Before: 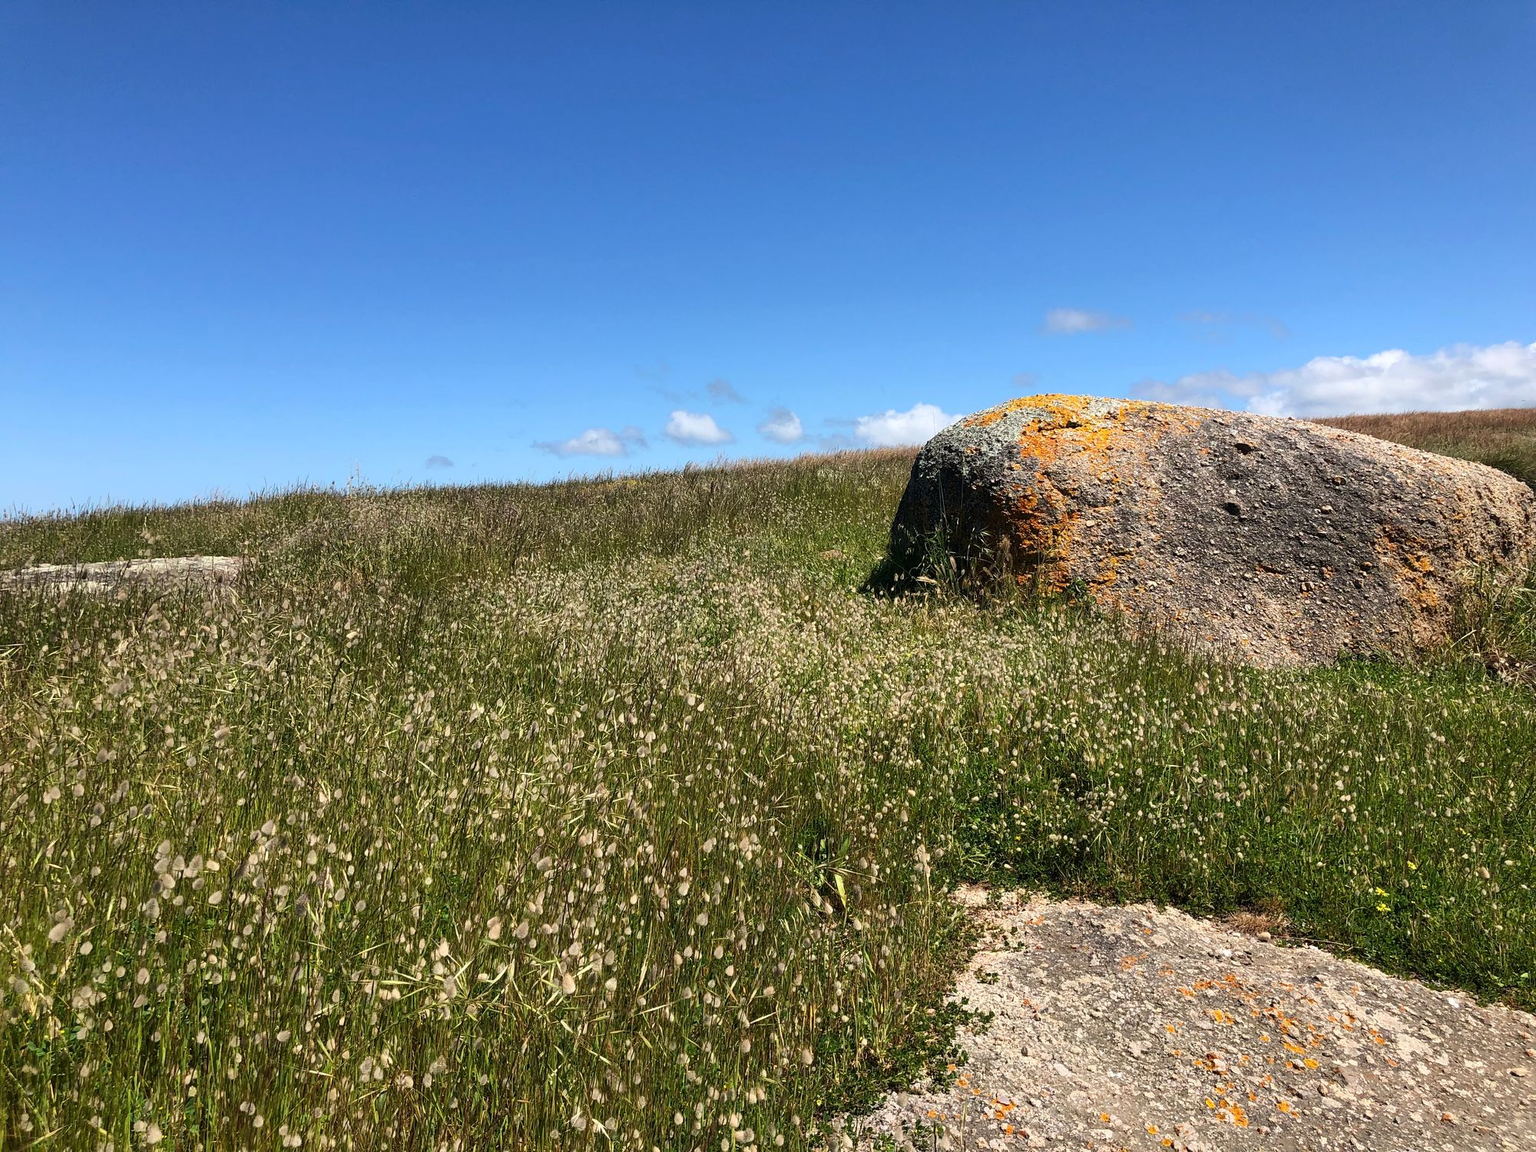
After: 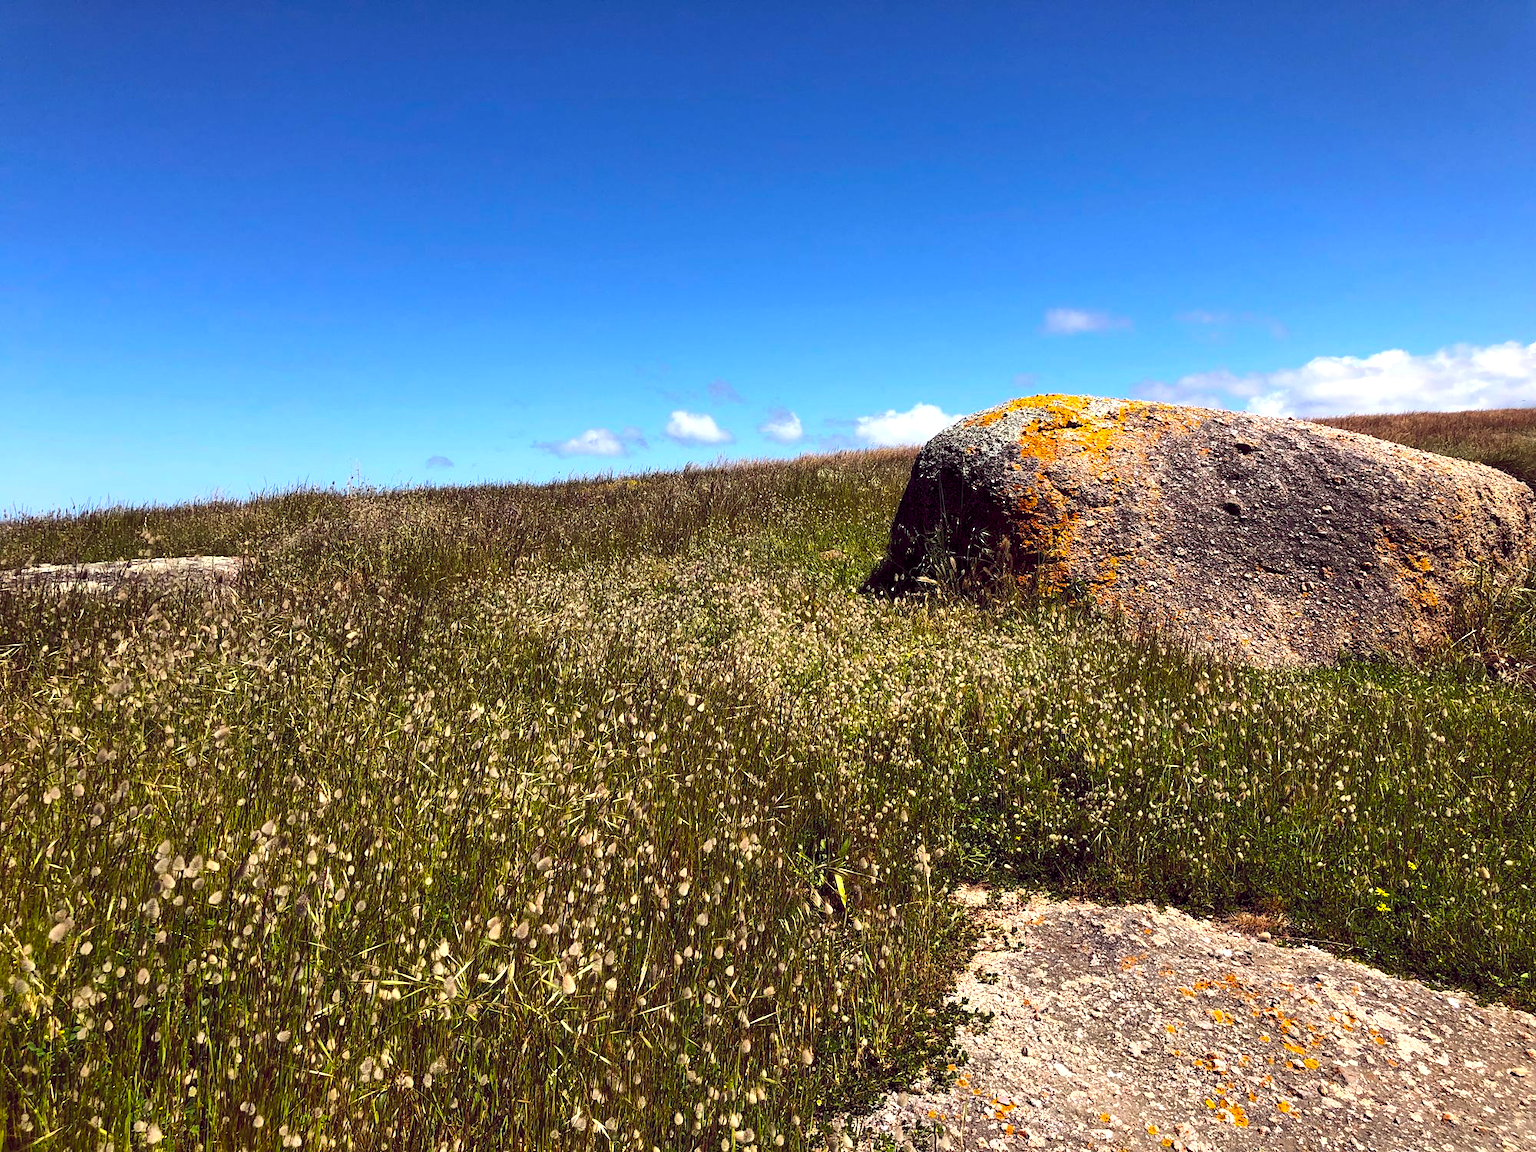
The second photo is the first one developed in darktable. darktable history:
sharpen: radius 2.883, amount 0.88, threshold 47.056
color balance rgb: shadows lift › luminance -19.602%, highlights gain › chroma 0.195%, highlights gain › hue 332.9°, global offset › chroma 0.281%, global offset › hue 317.57°, perceptual saturation grading › global saturation 36.613%, perceptual brilliance grading › global brilliance -17.295%, perceptual brilliance grading › highlights 29.42%
